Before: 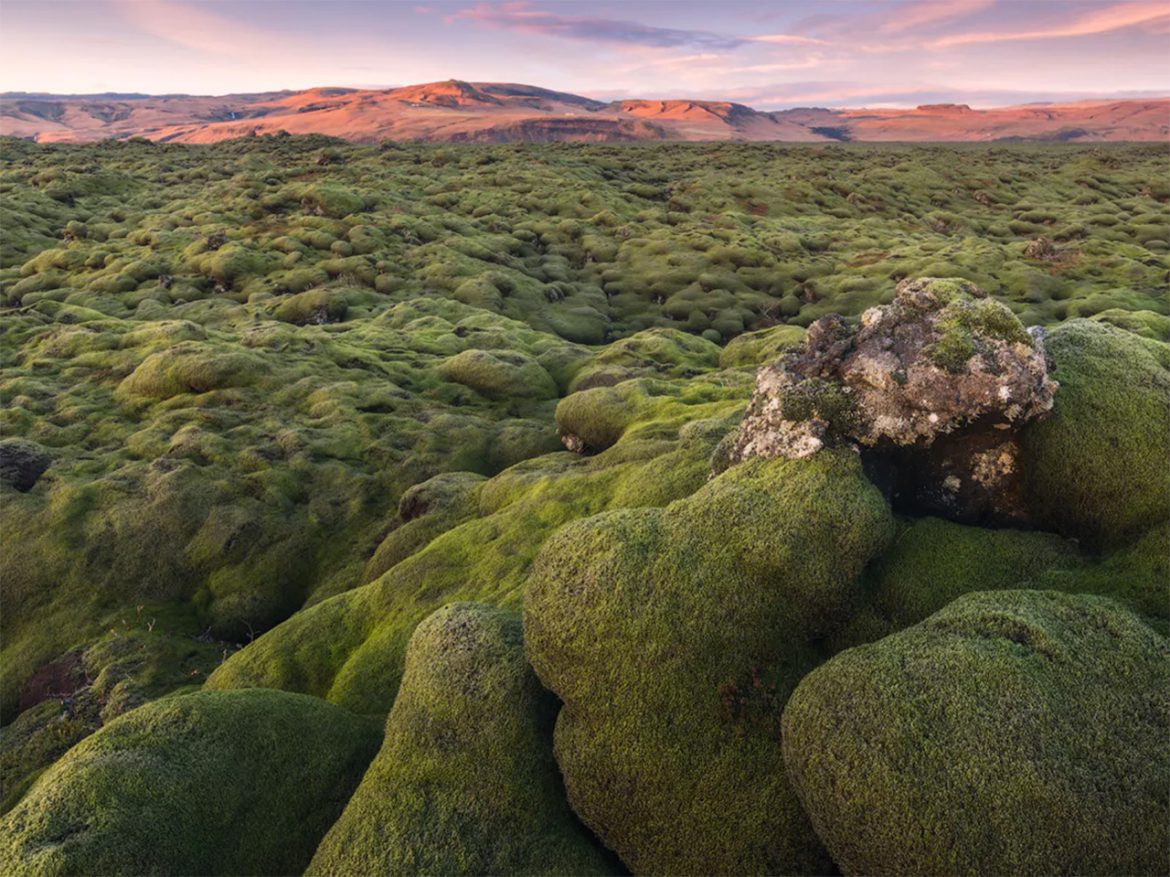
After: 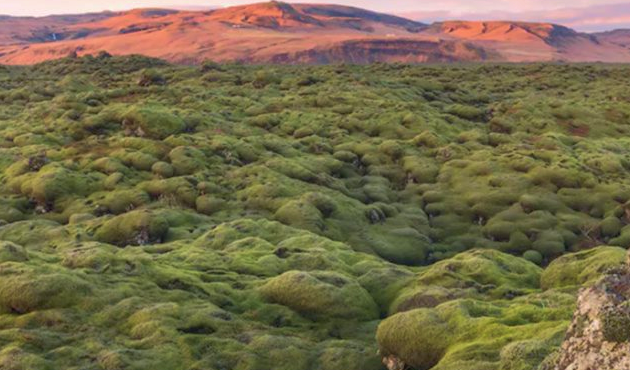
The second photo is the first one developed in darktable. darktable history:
velvia: on, module defaults
crop: left 15.306%, top 9.065%, right 30.789%, bottom 48.638%
shadows and highlights: on, module defaults
